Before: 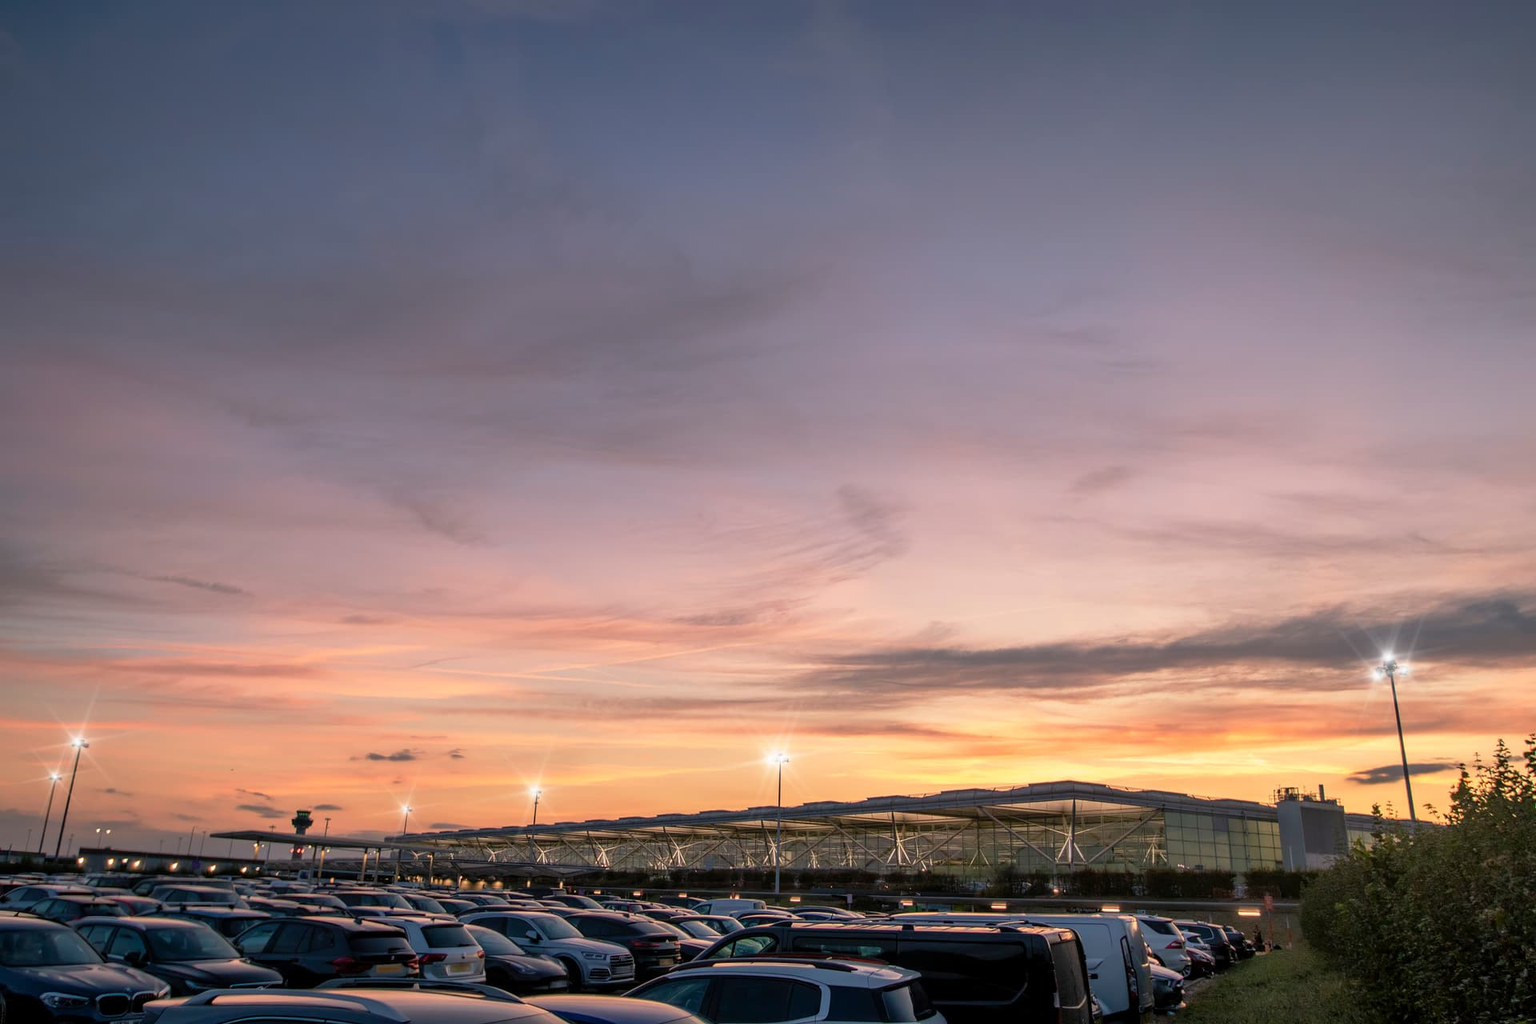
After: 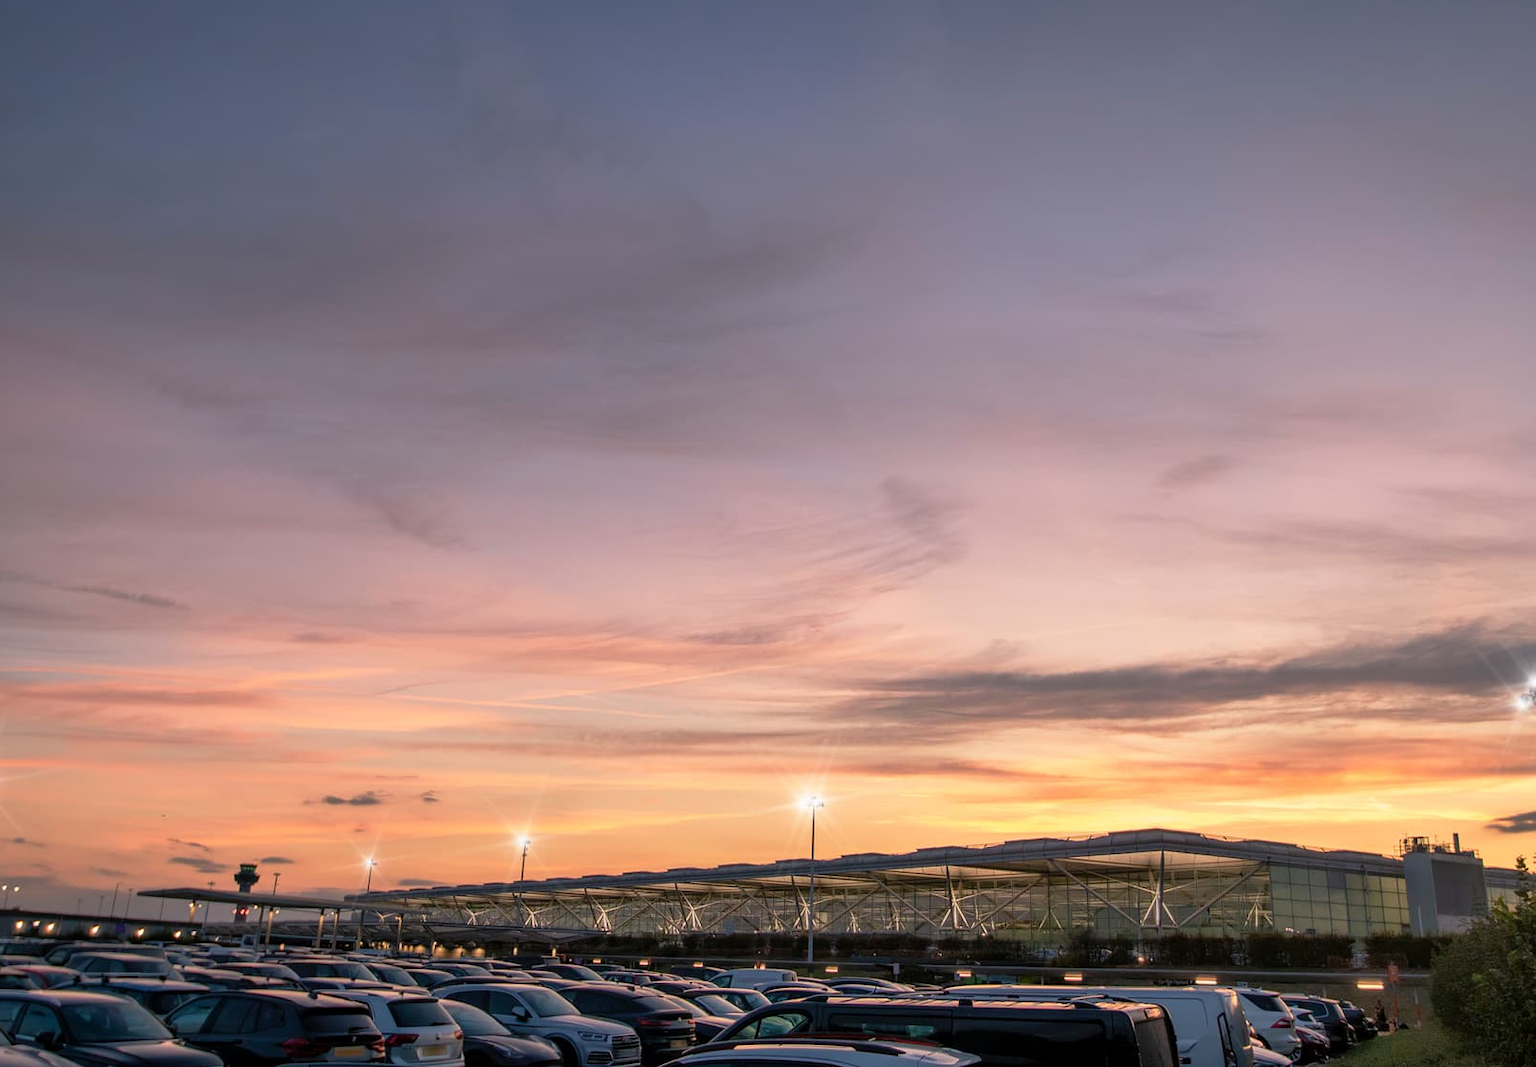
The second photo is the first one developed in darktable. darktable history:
crop: left 6.161%, top 8.08%, right 9.53%, bottom 3.978%
